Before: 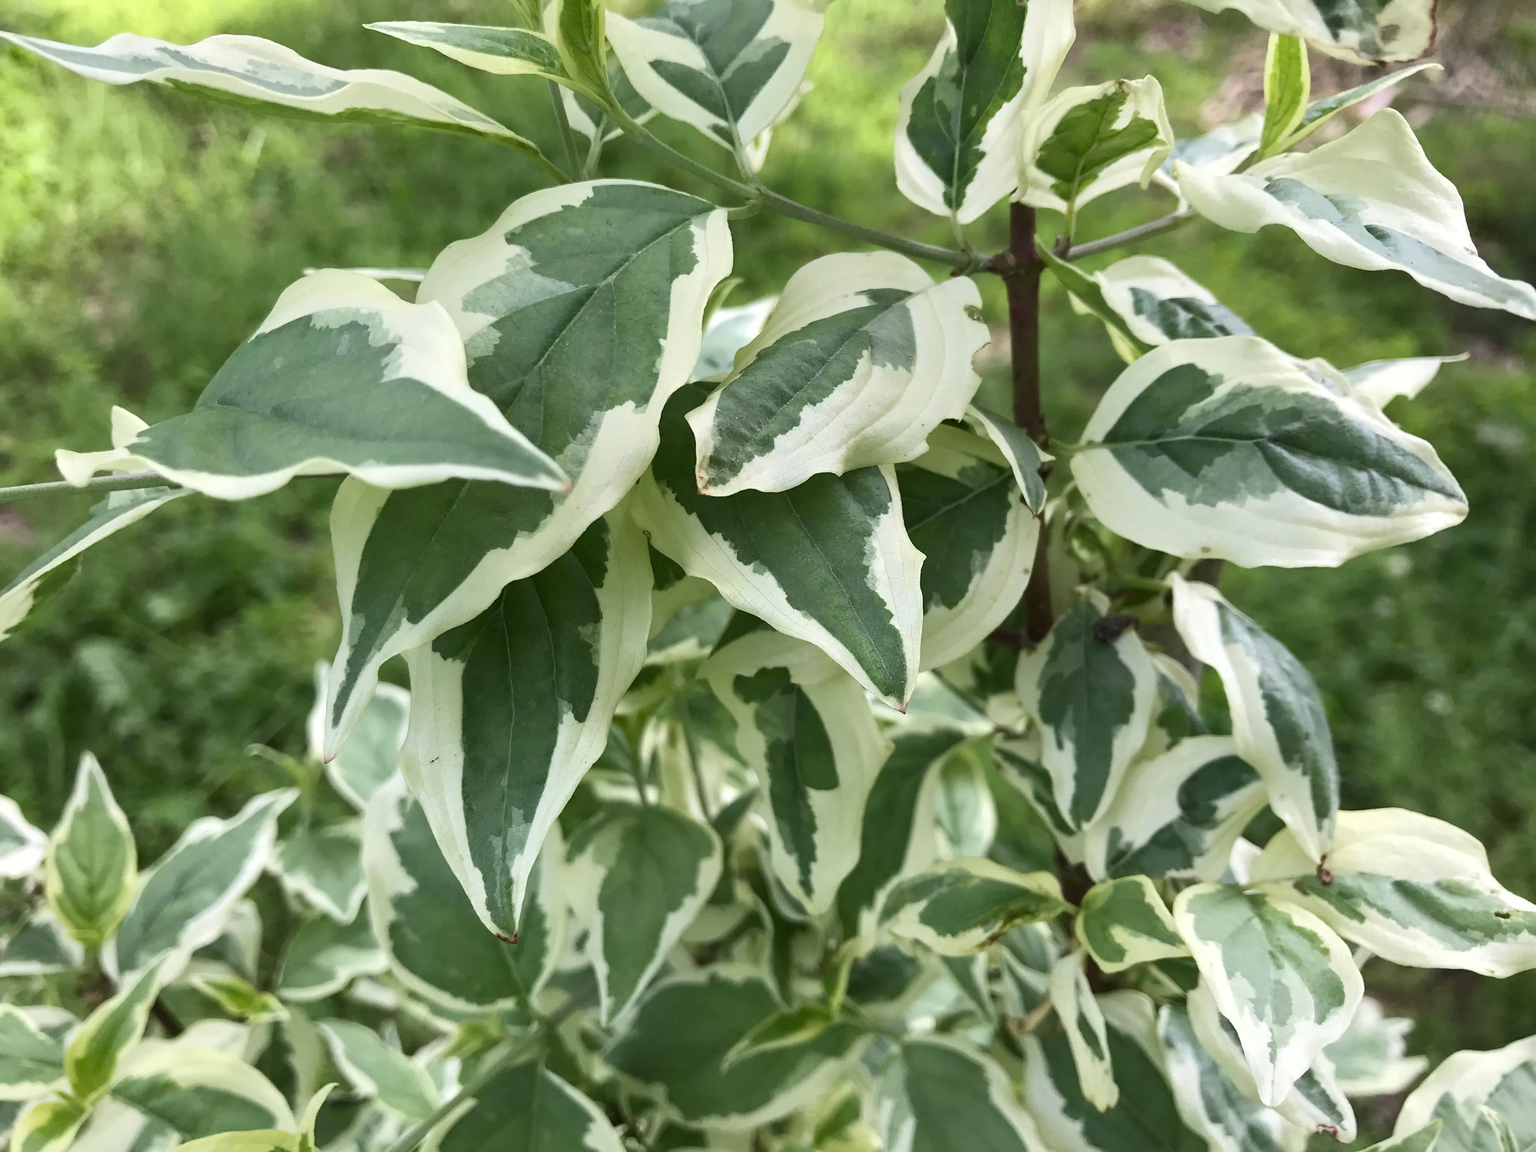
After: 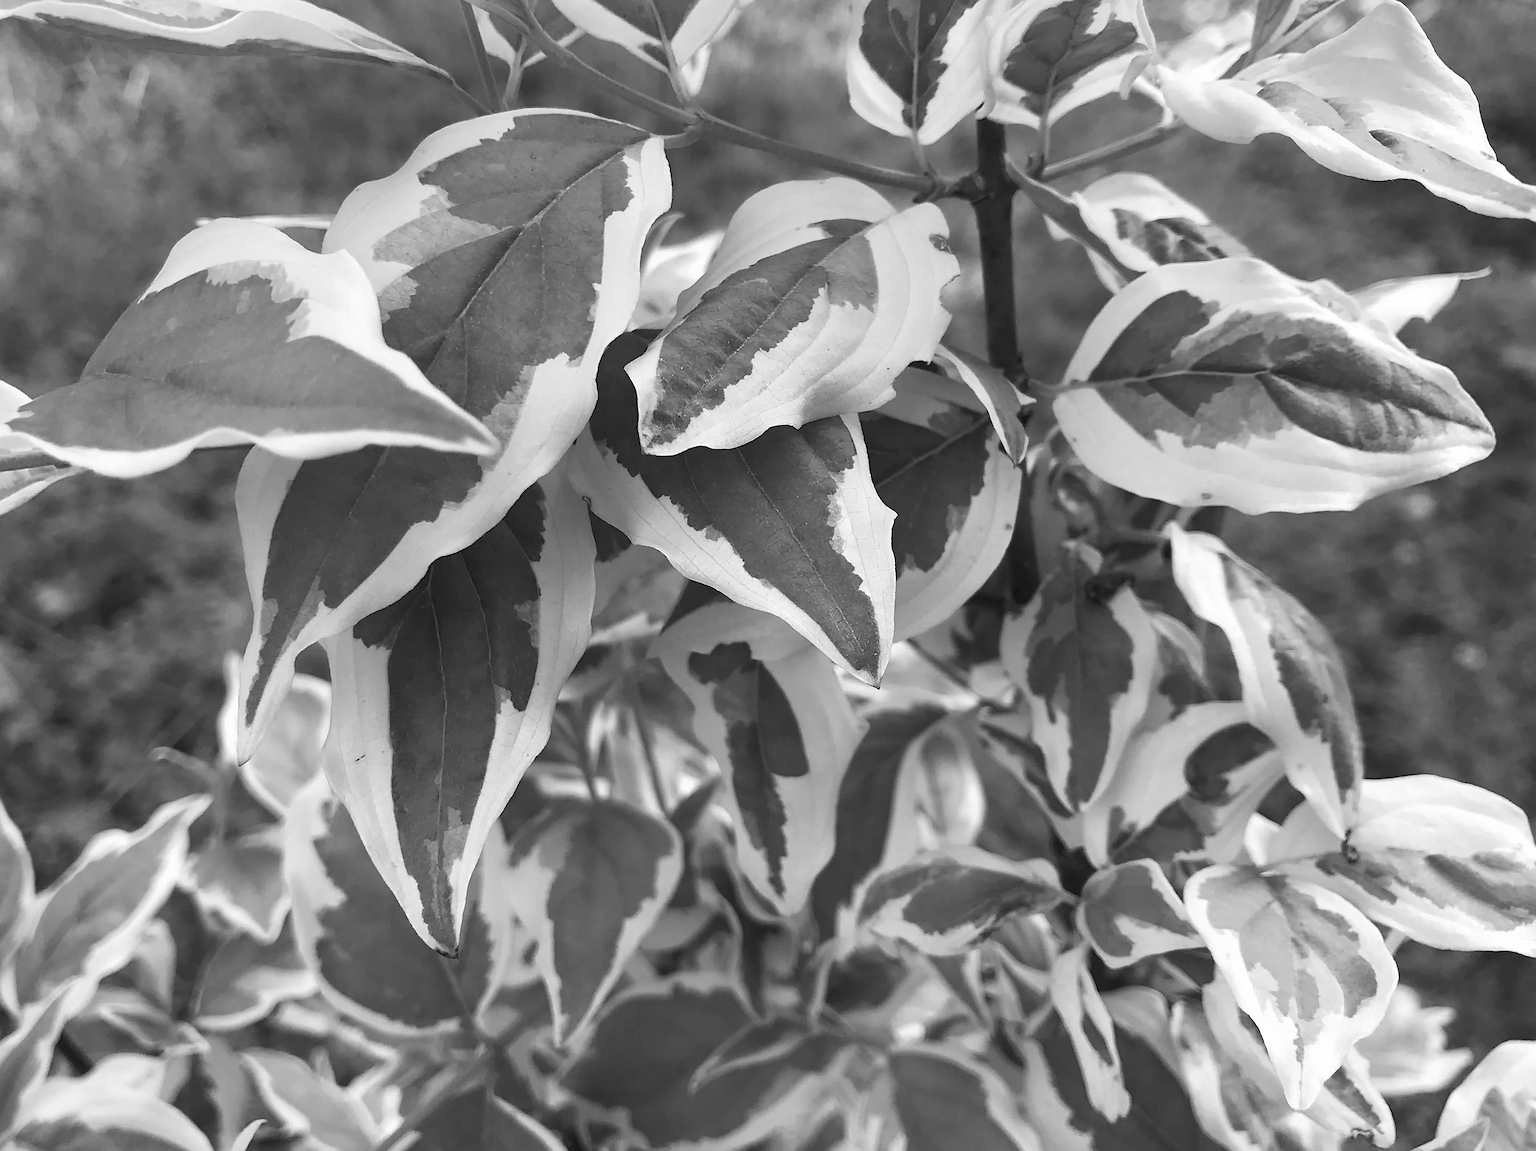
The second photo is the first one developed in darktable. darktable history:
crop and rotate: angle 1.96°, left 5.673%, top 5.673%
monochrome: a 0, b 0, size 0.5, highlights 0.57
sharpen: on, module defaults
